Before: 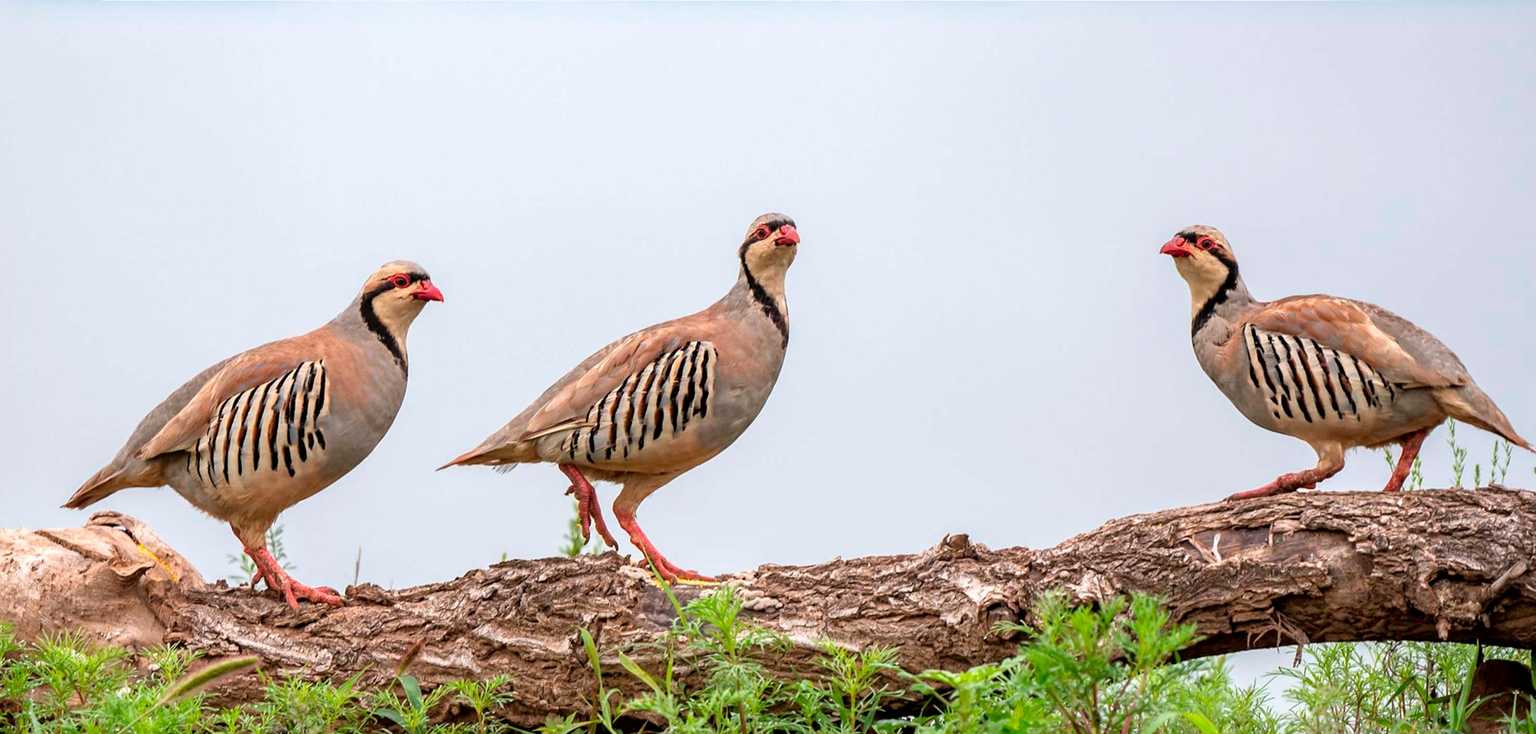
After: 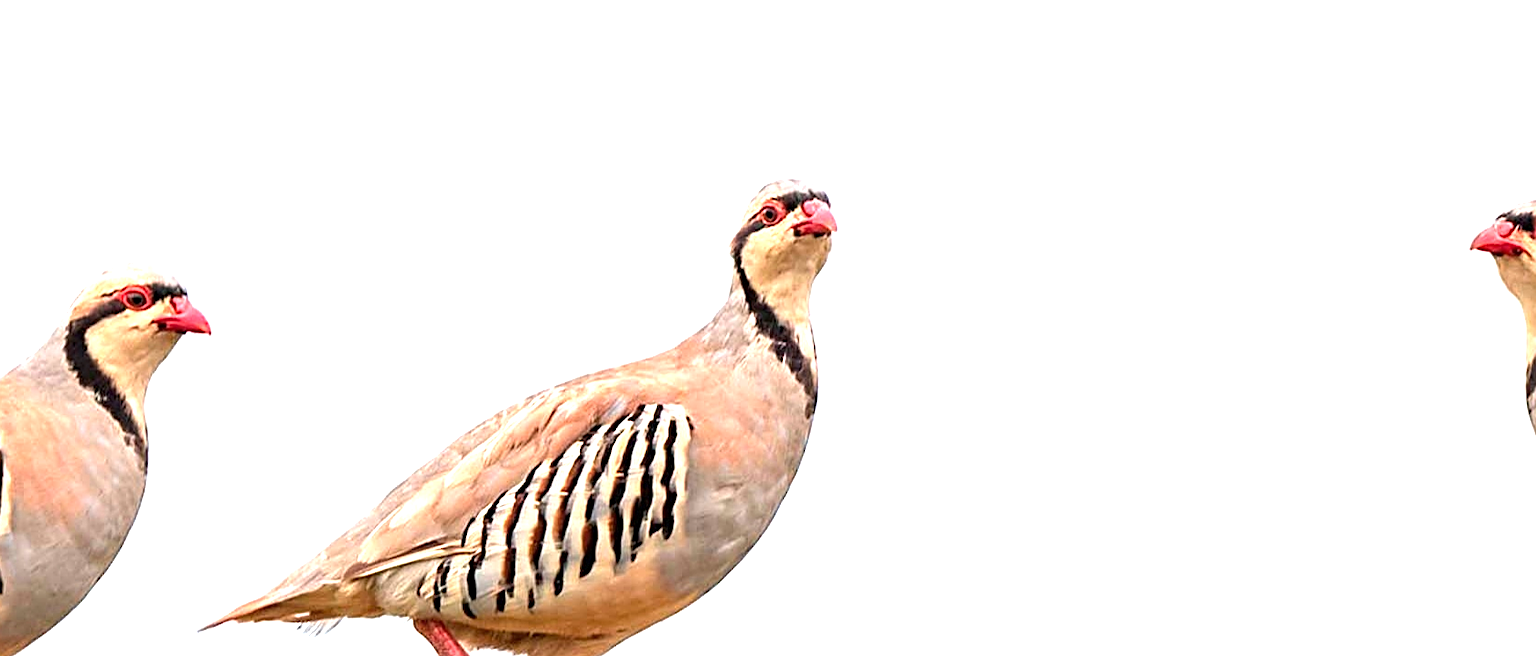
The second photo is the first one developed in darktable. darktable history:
sharpen: on, module defaults
exposure: black level correction 0, exposure 1.199 EV, compensate highlight preservation false
crop: left 21.074%, top 15.213%, right 21.806%, bottom 33.89%
